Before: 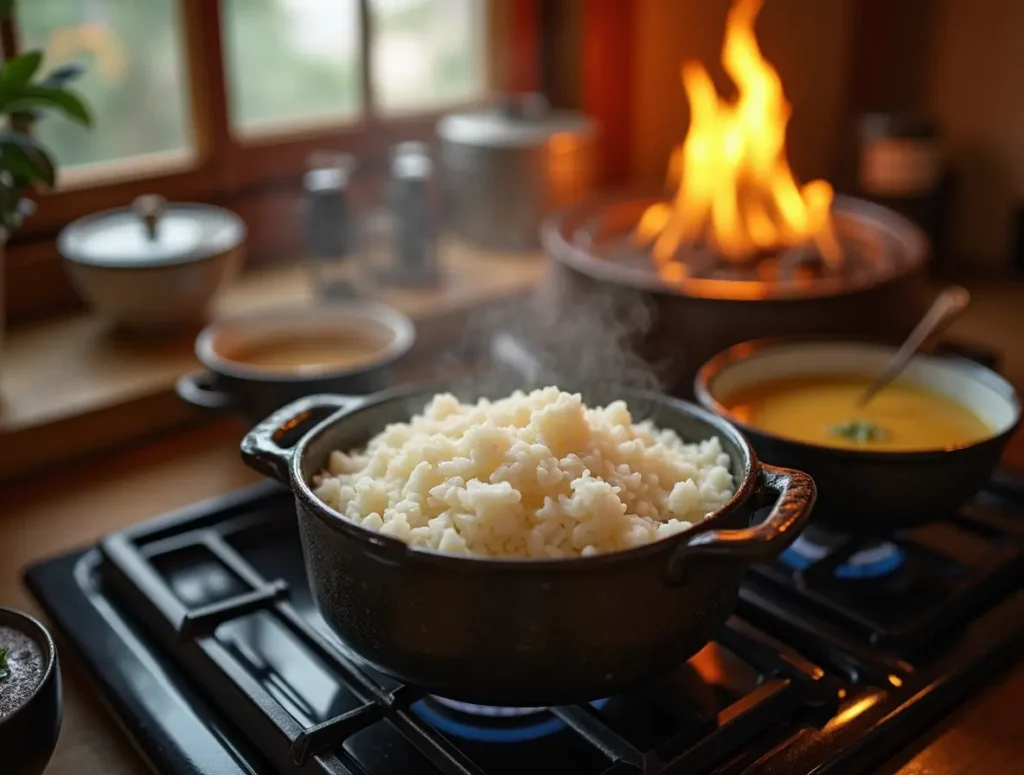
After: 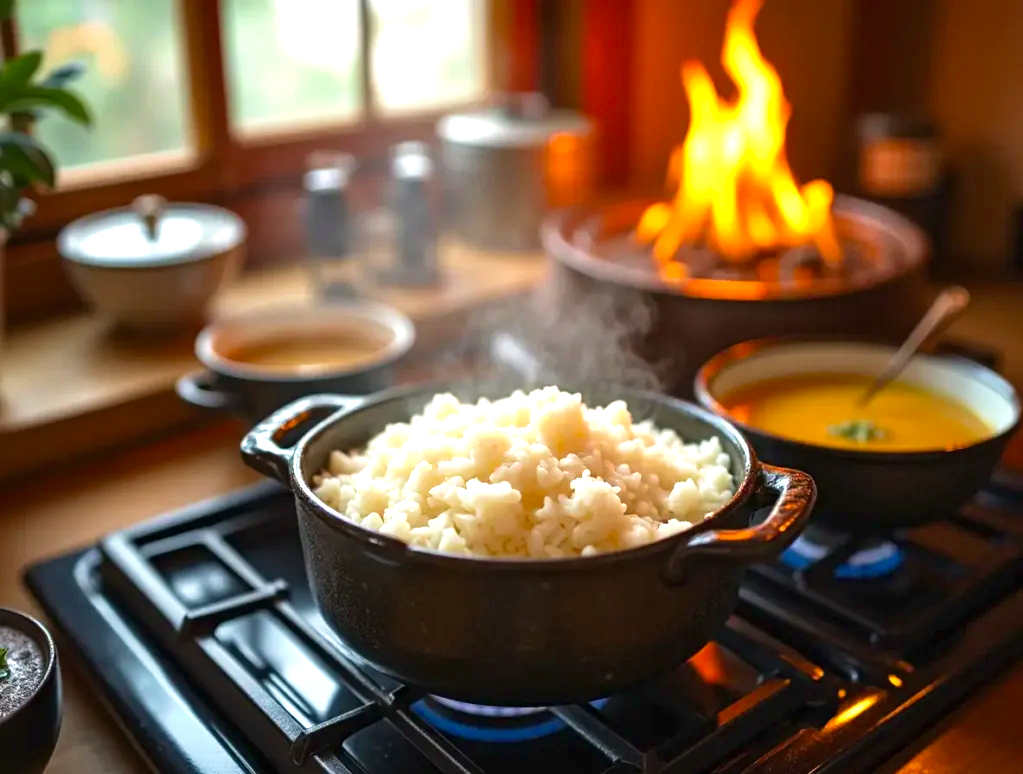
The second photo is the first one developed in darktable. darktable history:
exposure: exposure 1 EV, compensate highlight preservation false
color balance rgb: perceptual saturation grading › global saturation 8.89%, saturation formula JzAzBz (2021)
velvia: on, module defaults
